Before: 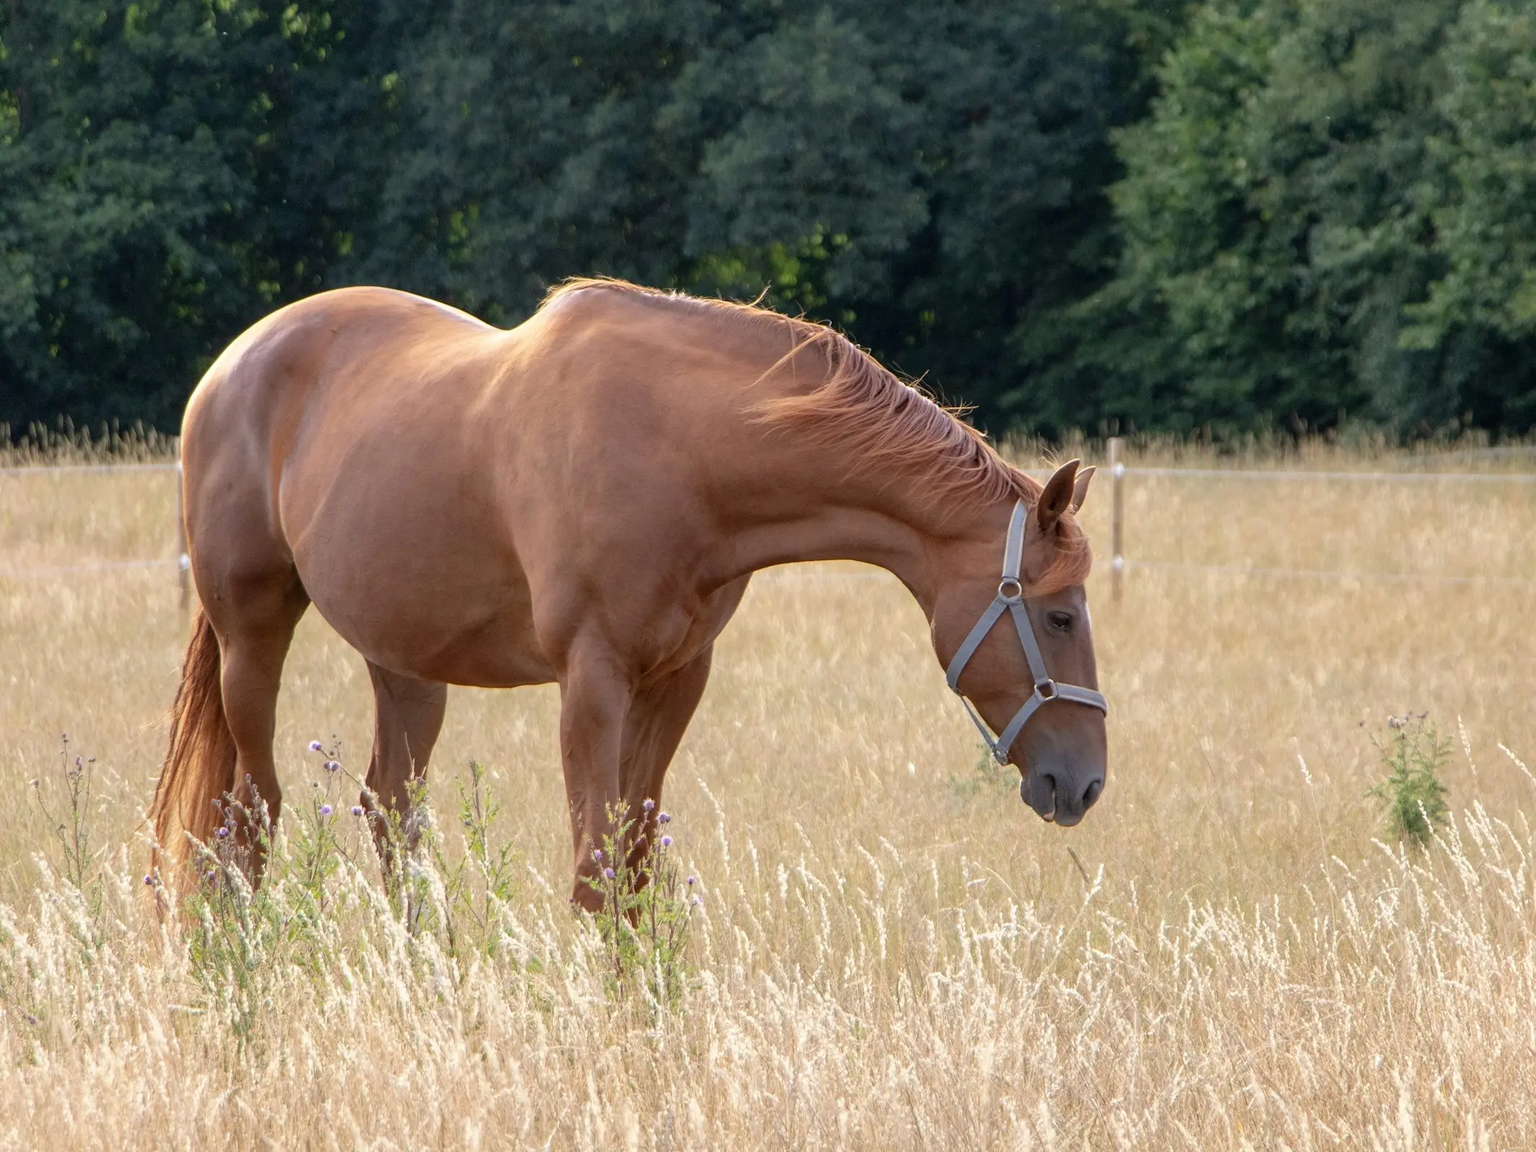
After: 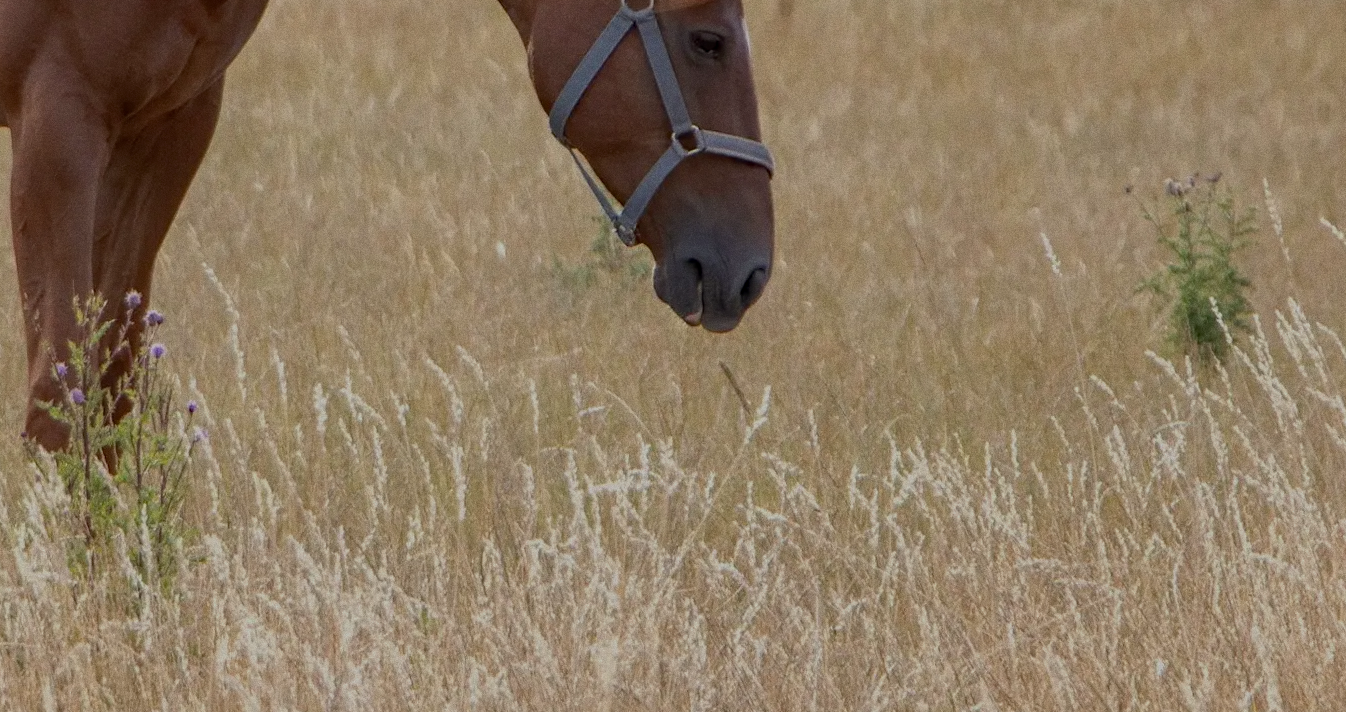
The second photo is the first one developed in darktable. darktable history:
crop and rotate: left 35.509%, top 50.238%, bottom 4.934%
rotate and perspective: rotation 0.226°, lens shift (vertical) -0.042, crop left 0.023, crop right 0.982, crop top 0.006, crop bottom 0.994
haze removal: compatibility mode true, adaptive false
exposure: exposure -1 EV, compensate highlight preservation false
grain: coarseness 0.09 ISO
